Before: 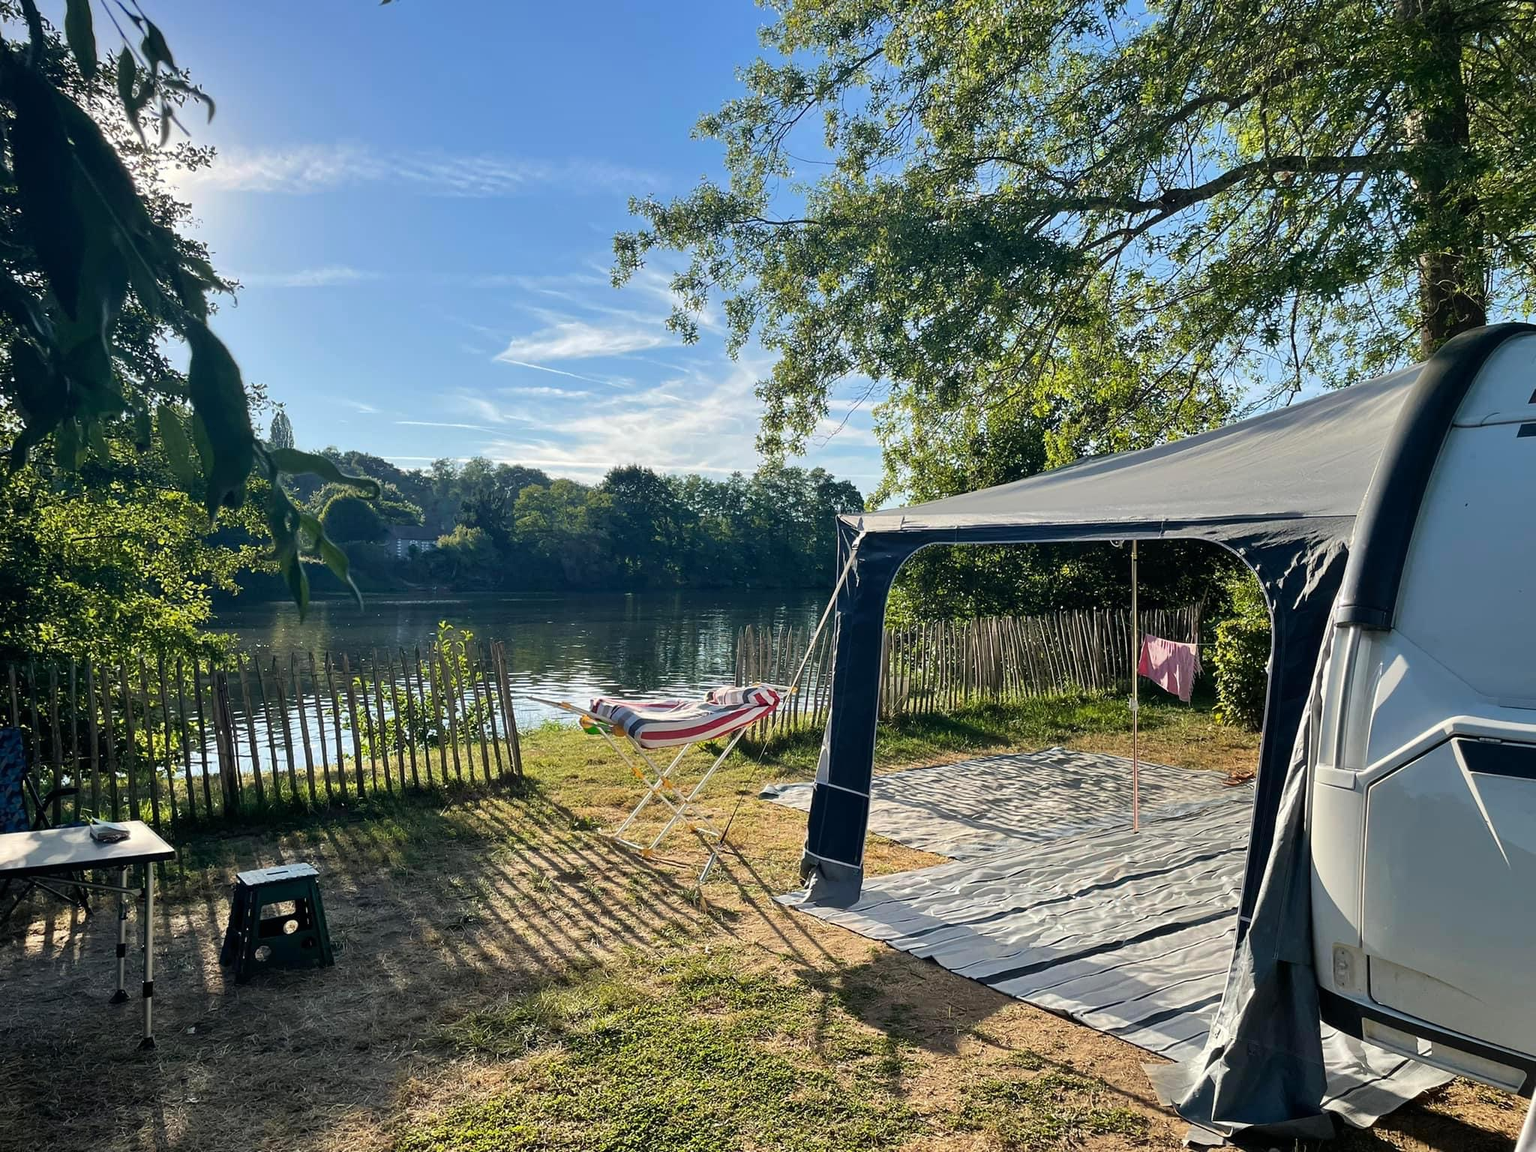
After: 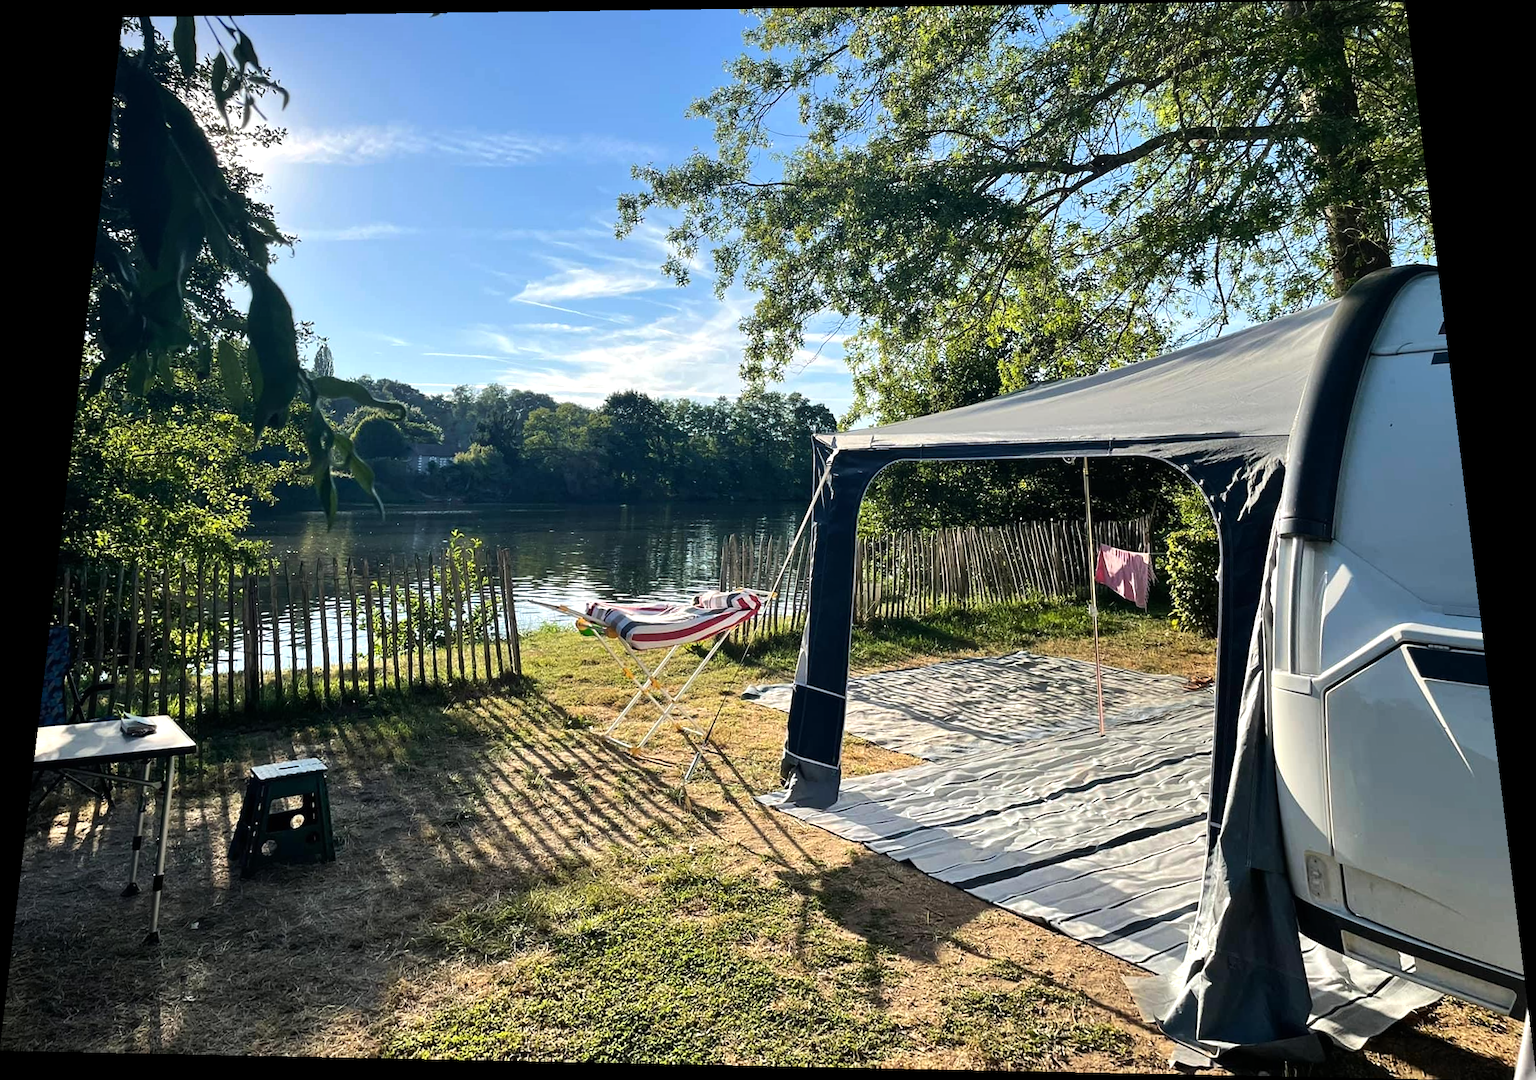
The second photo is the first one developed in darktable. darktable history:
tone equalizer: -8 EV -0.417 EV, -7 EV -0.389 EV, -6 EV -0.333 EV, -5 EV -0.222 EV, -3 EV 0.222 EV, -2 EV 0.333 EV, -1 EV 0.389 EV, +0 EV 0.417 EV, edges refinement/feathering 500, mask exposure compensation -1.57 EV, preserve details no
rotate and perspective: rotation 0.128°, lens shift (vertical) -0.181, lens shift (horizontal) -0.044, shear 0.001, automatic cropping off
